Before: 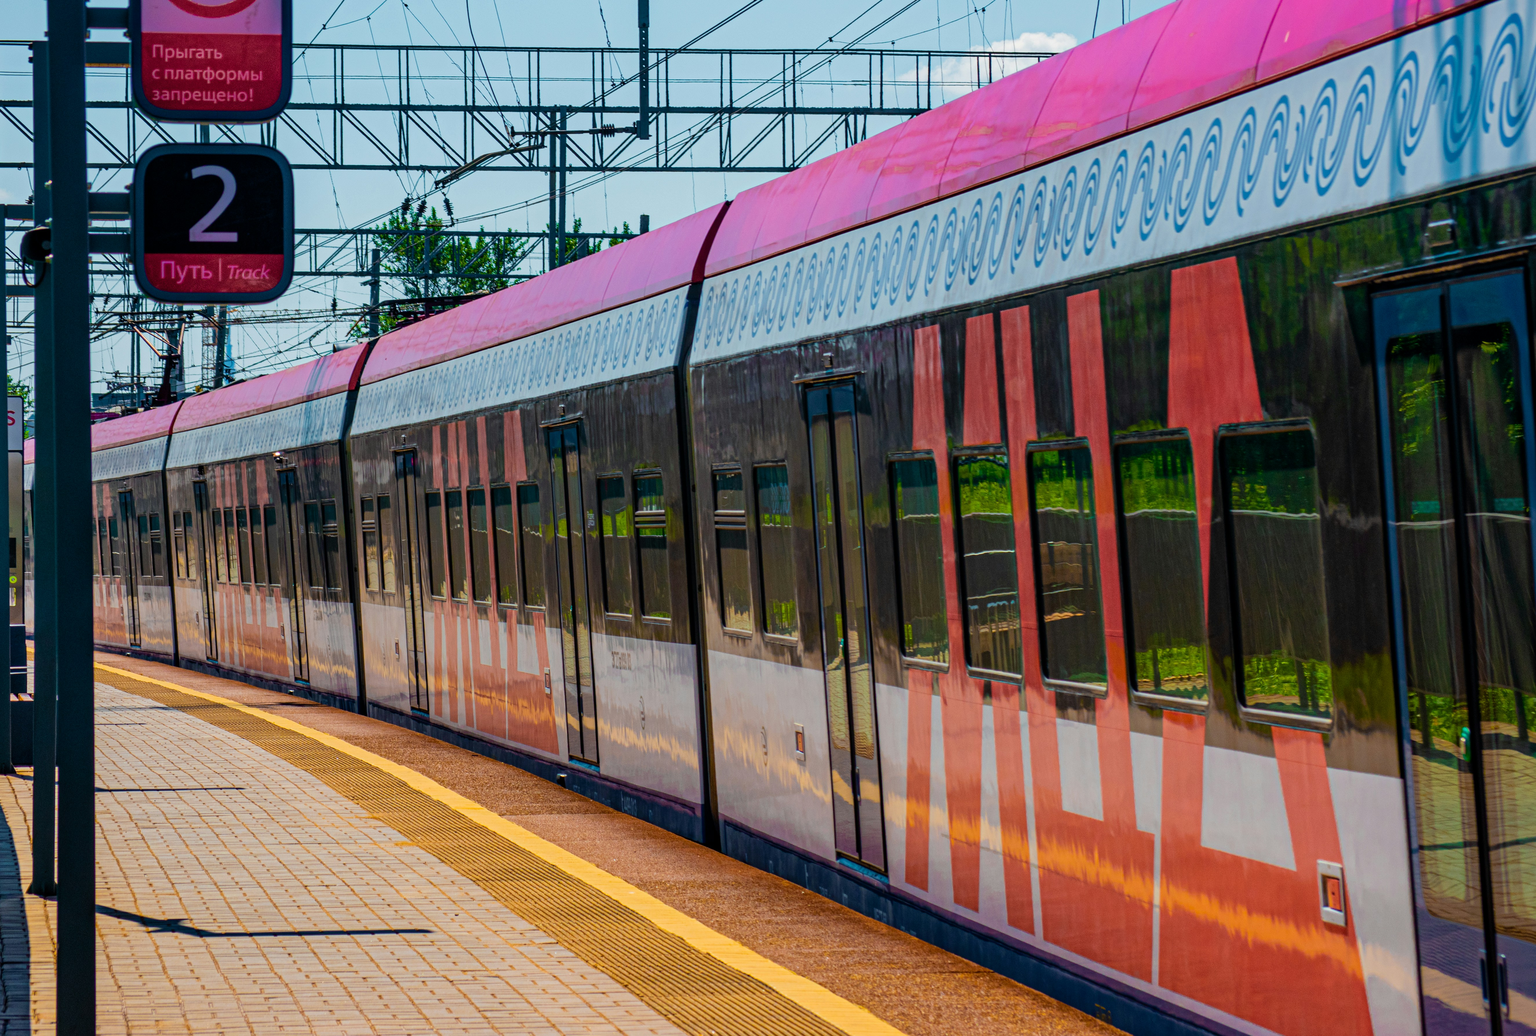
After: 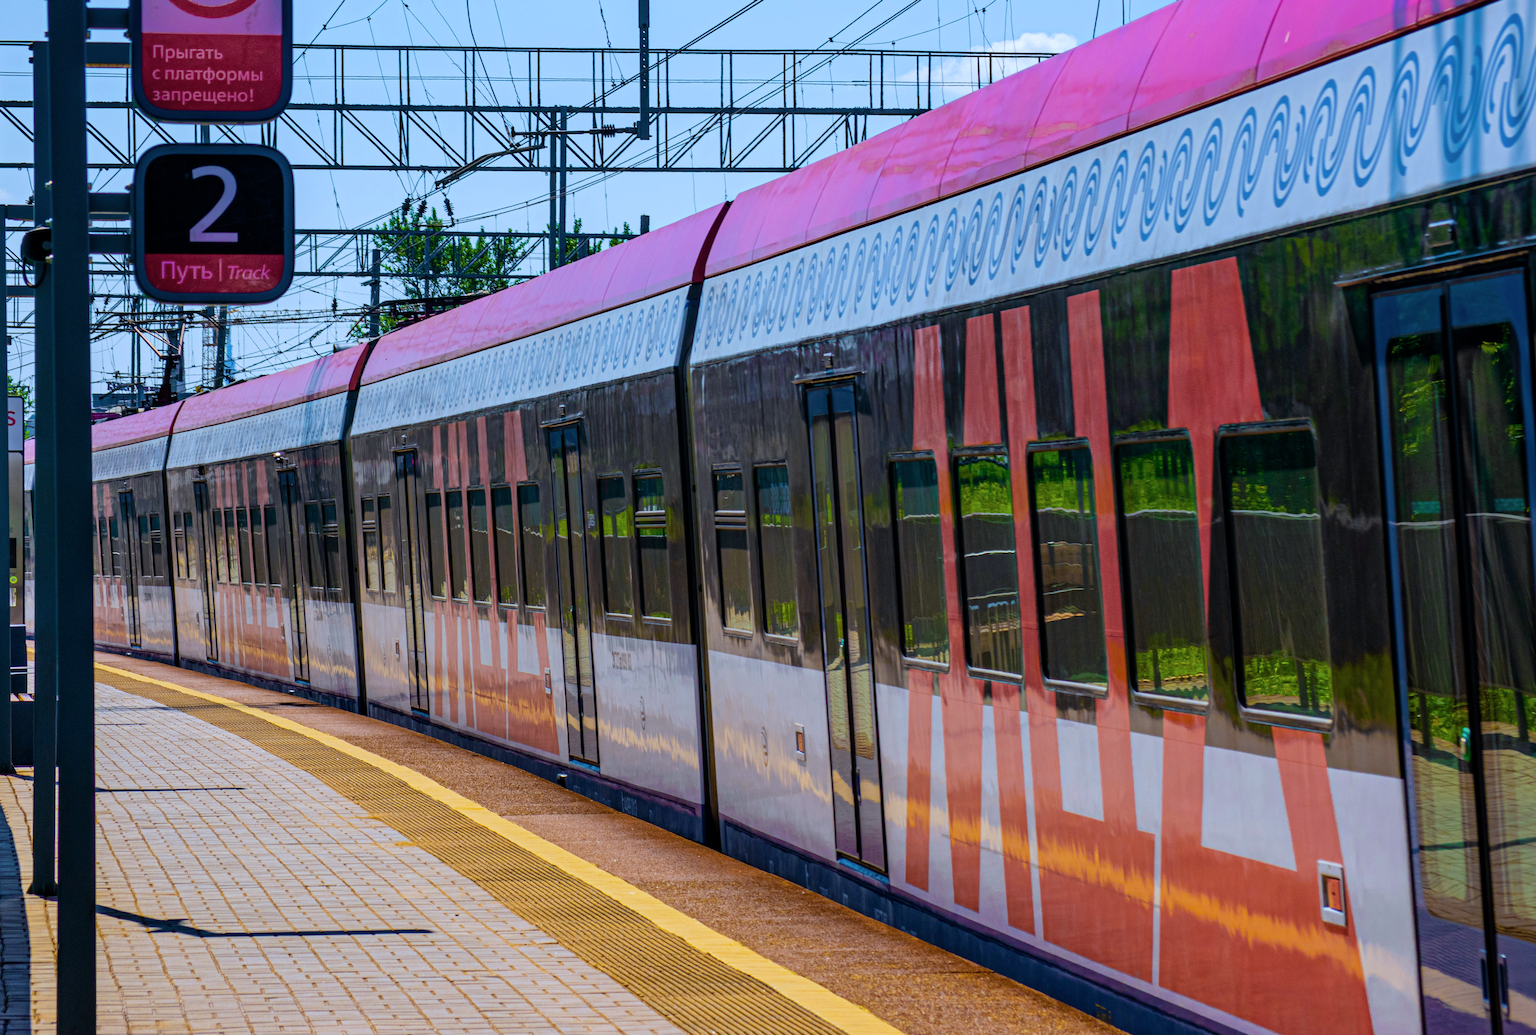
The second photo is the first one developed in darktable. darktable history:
white balance: red 0.948, green 1.02, blue 1.176
contrast brightness saturation: contrast 0.01, saturation -0.05
